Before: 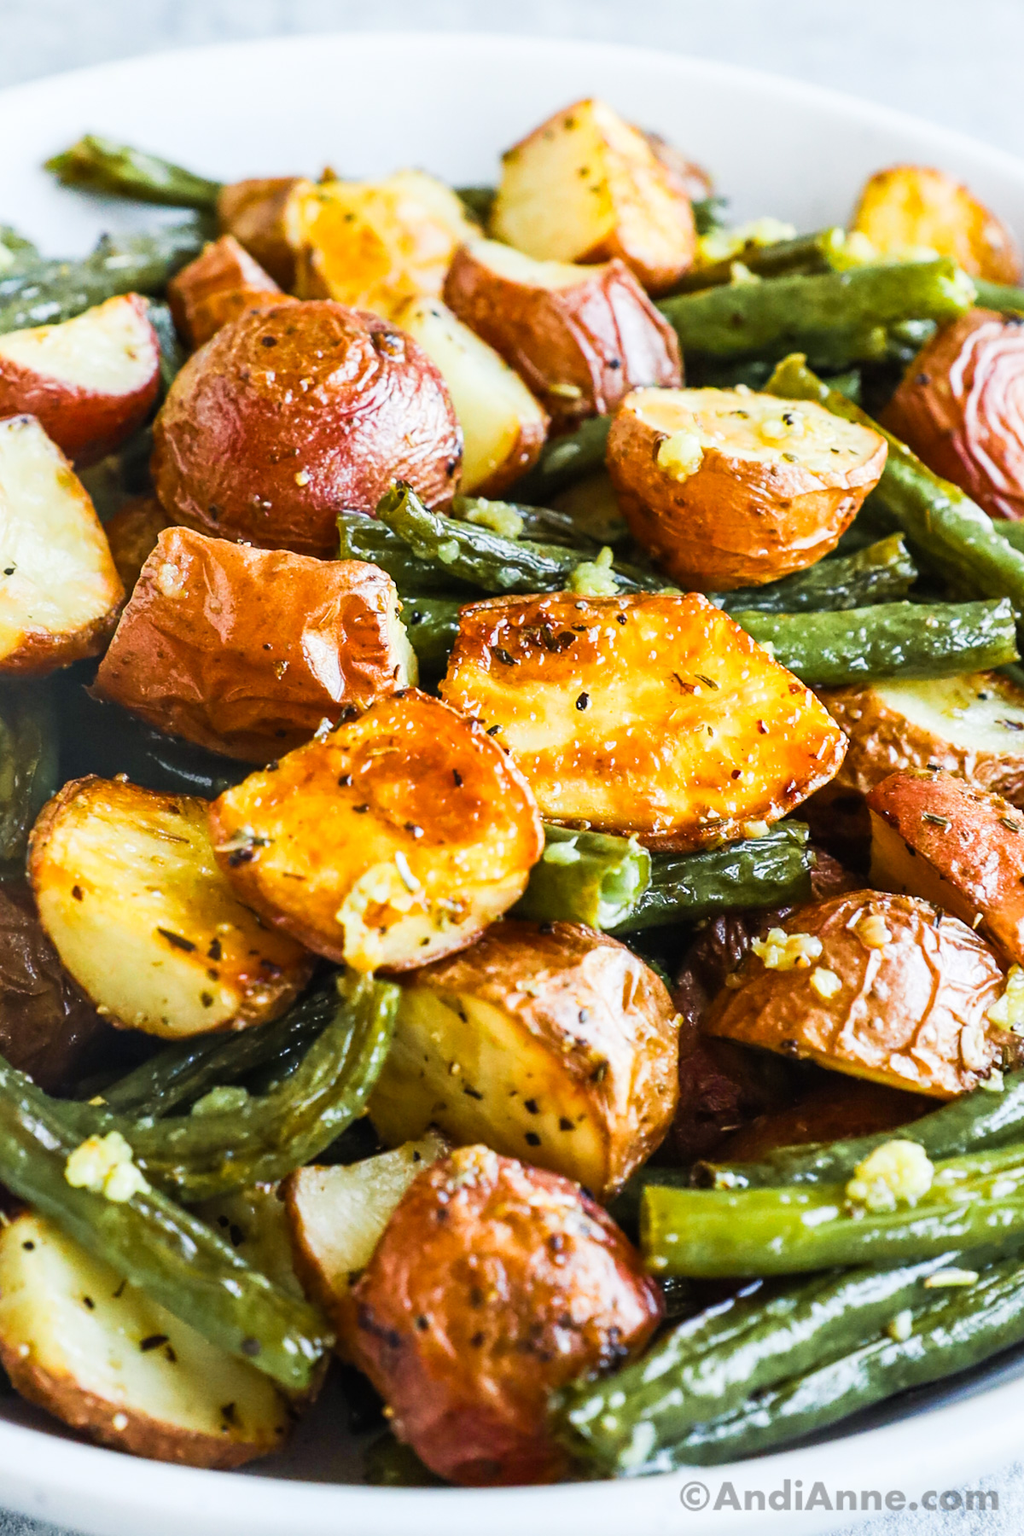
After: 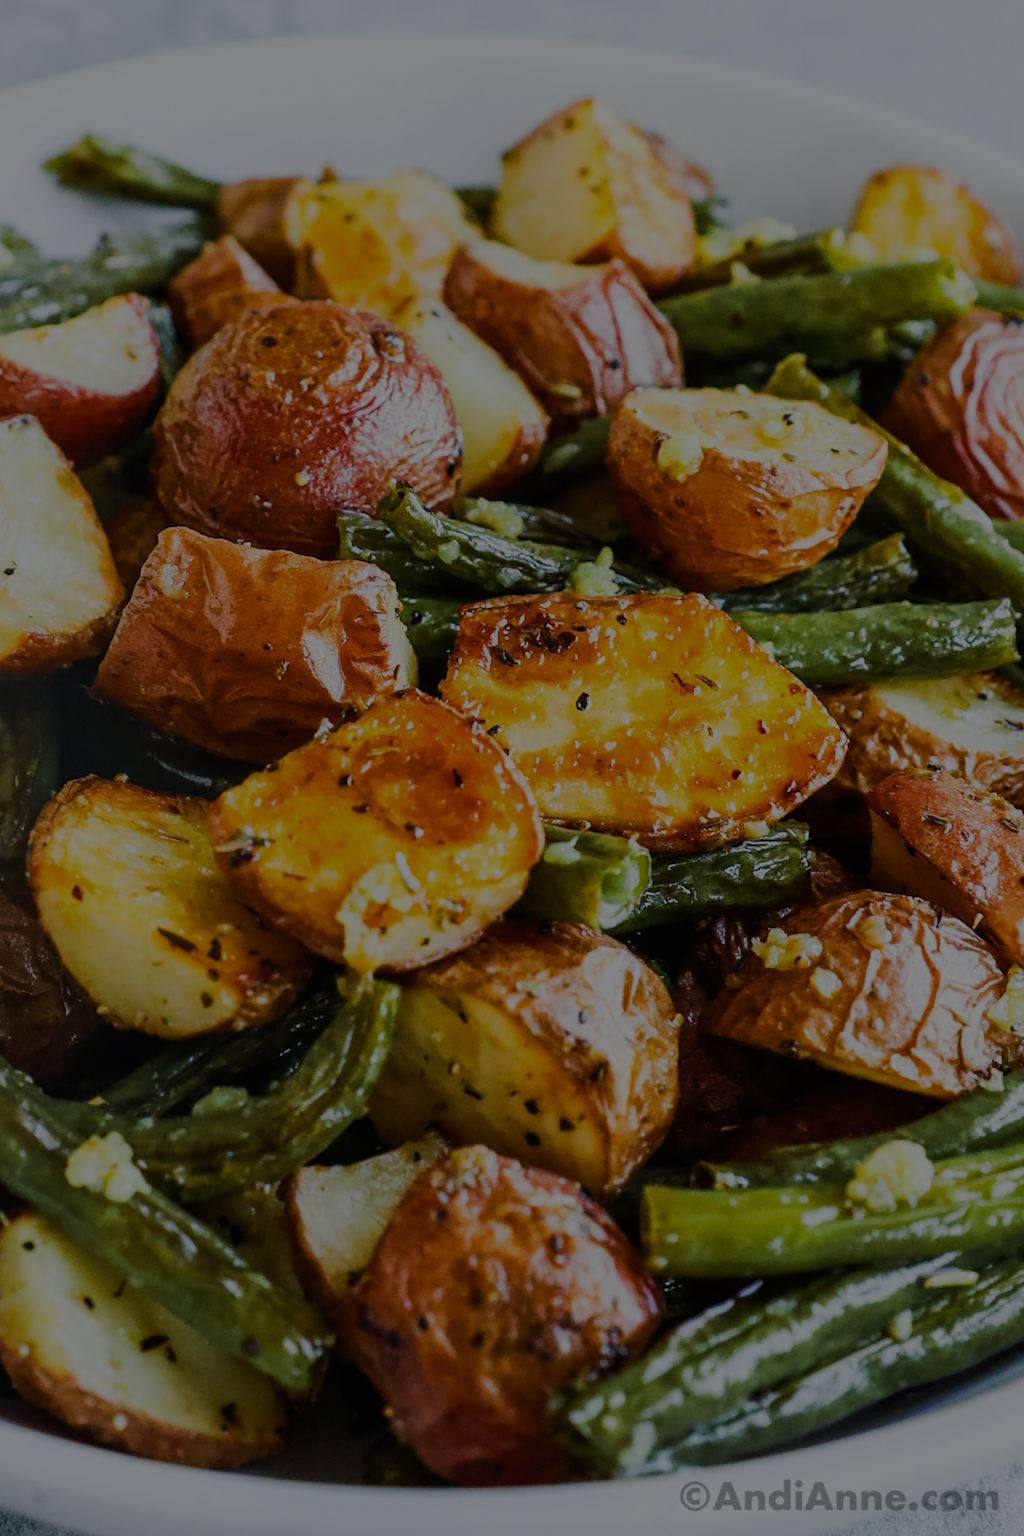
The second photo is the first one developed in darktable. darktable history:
exposure: exposure -2.032 EV, compensate highlight preservation false
